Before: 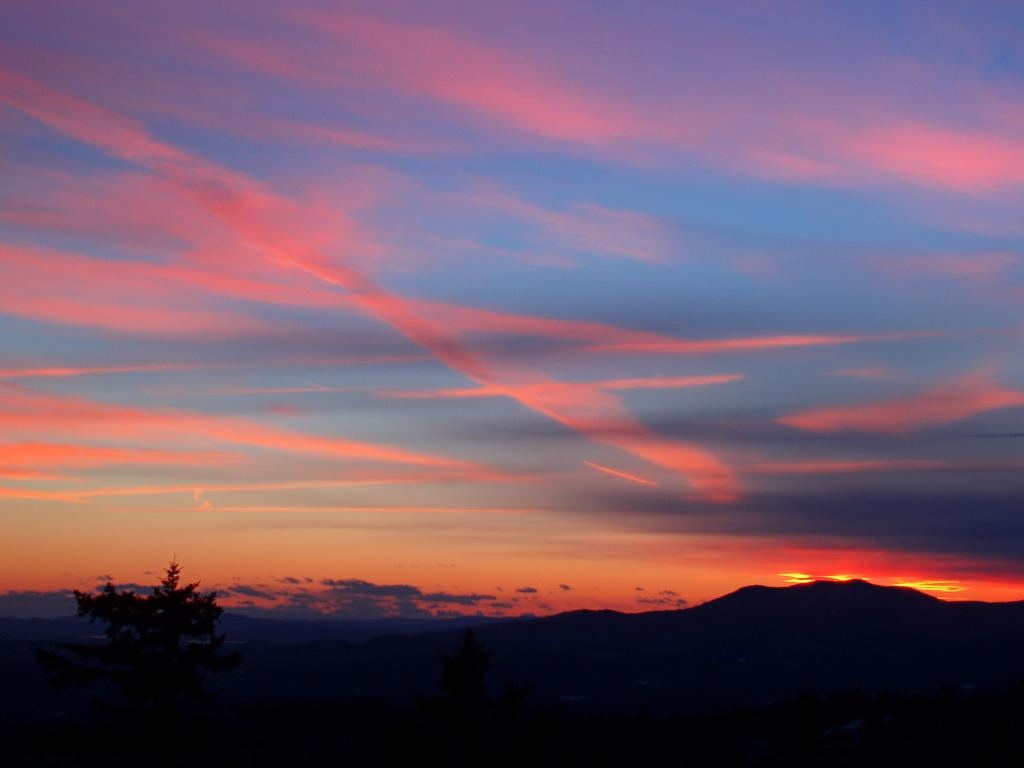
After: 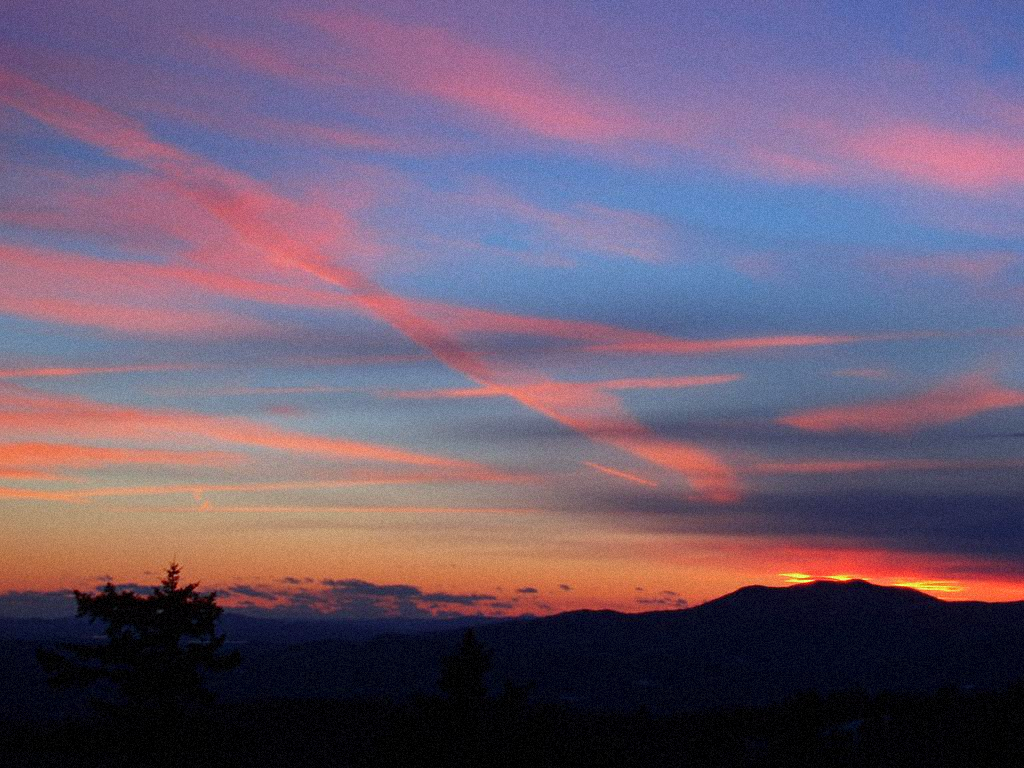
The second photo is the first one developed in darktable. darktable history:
shadows and highlights: shadows 30.86, highlights 0, soften with gaussian
white balance: red 0.925, blue 1.046
grain: mid-tones bias 0%
